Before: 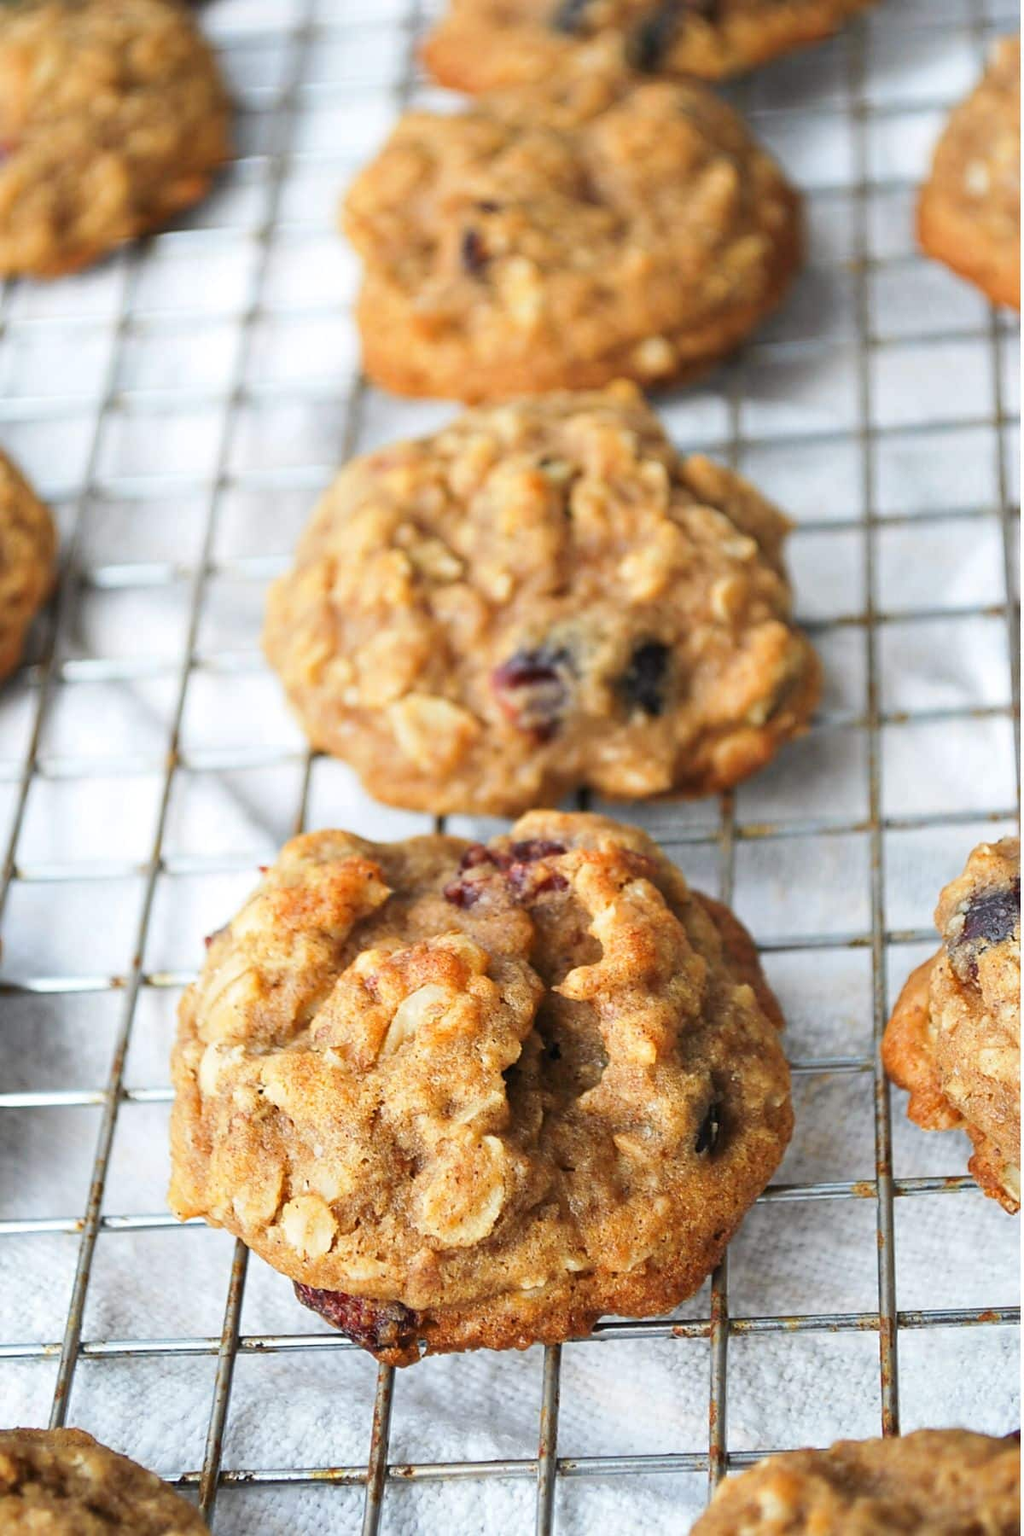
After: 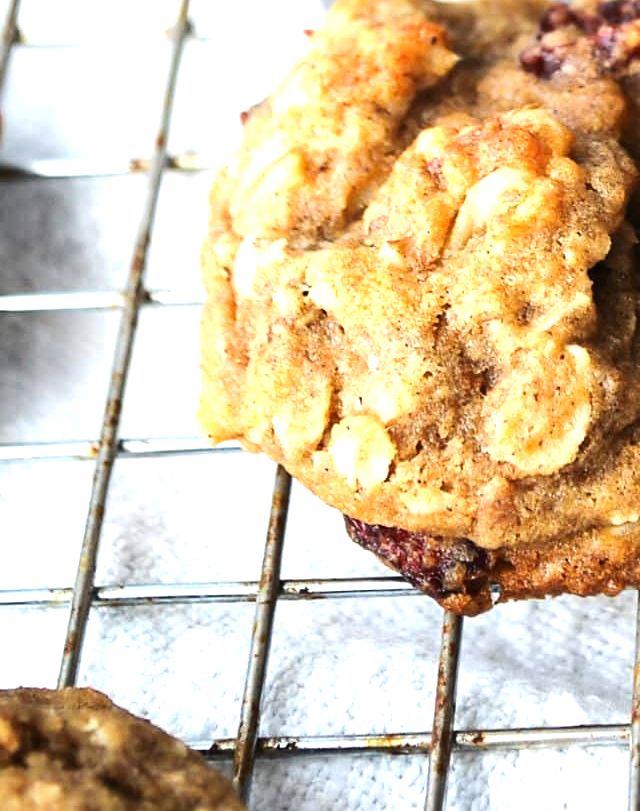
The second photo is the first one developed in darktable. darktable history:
tone equalizer: -8 EV -0.75 EV, -7 EV -0.7 EV, -6 EV -0.6 EV, -5 EV -0.4 EV, -3 EV 0.4 EV, -2 EV 0.6 EV, -1 EV 0.7 EV, +0 EV 0.75 EV, edges refinement/feathering 500, mask exposure compensation -1.57 EV, preserve details no
crop and rotate: top 54.778%, right 46.61%, bottom 0.159%
